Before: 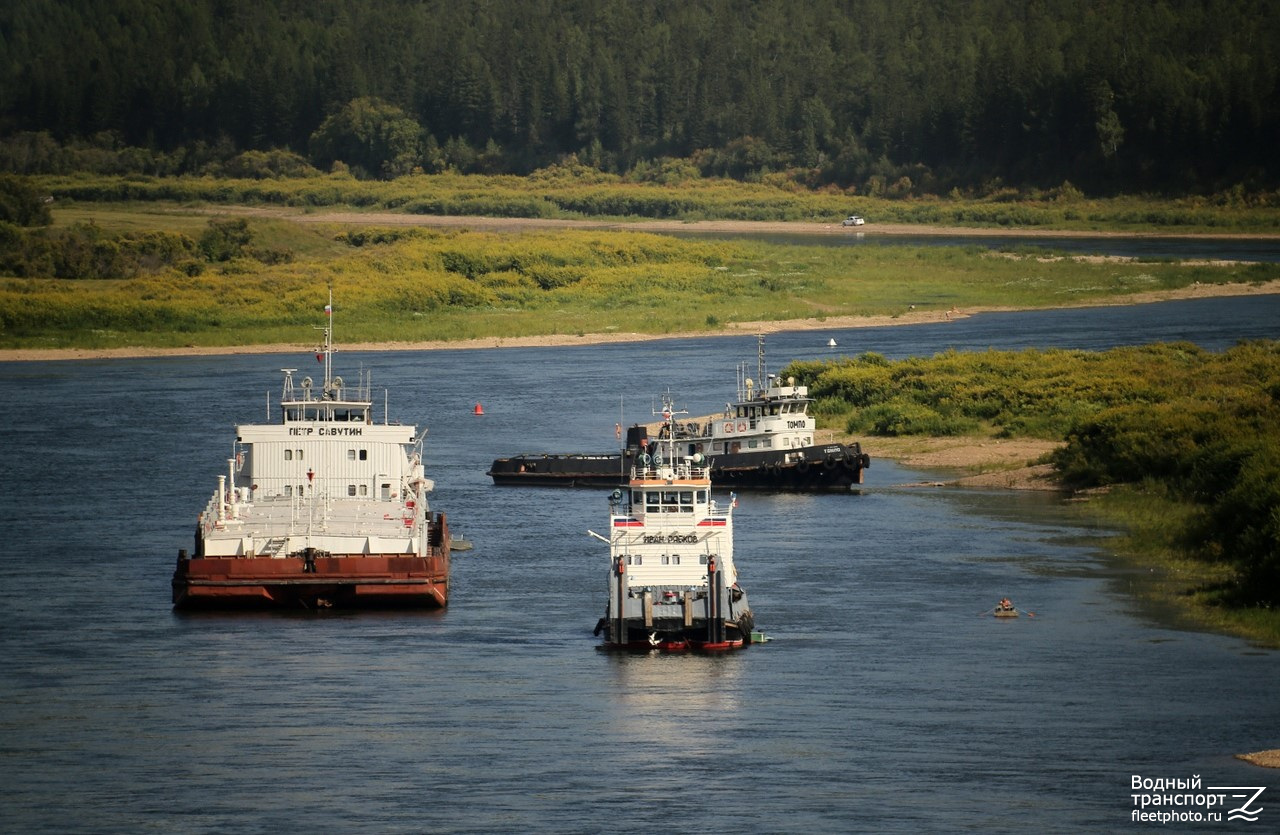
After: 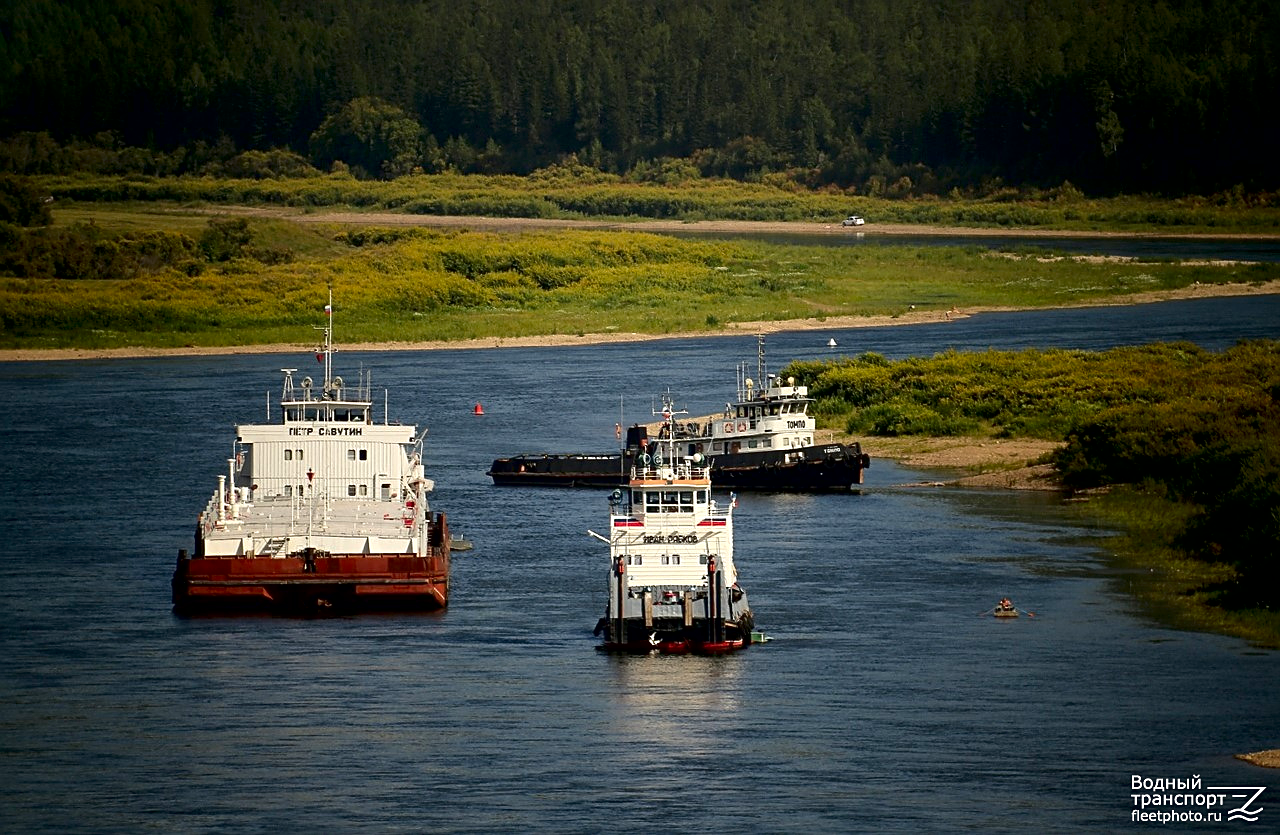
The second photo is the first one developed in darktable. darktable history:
exposure: black level correction 0.007, exposure 0.159 EV, compensate highlight preservation false
contrast brightness saturation: contrast 0.07, brightness -0.14, saturation 0.11
sharpen: on, module defaults
